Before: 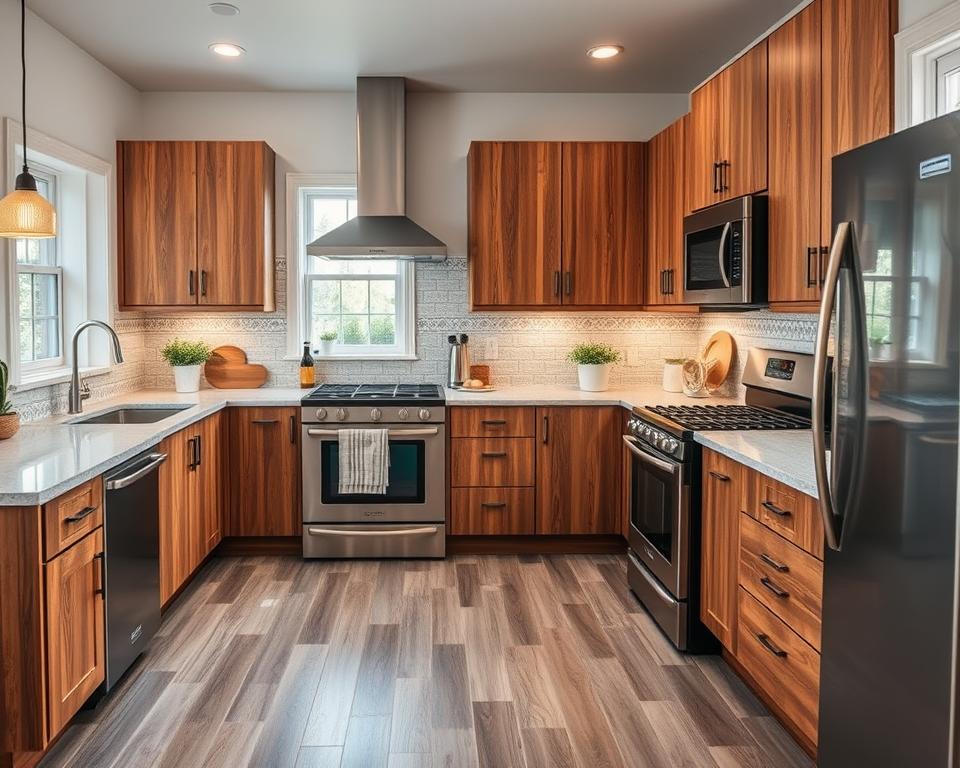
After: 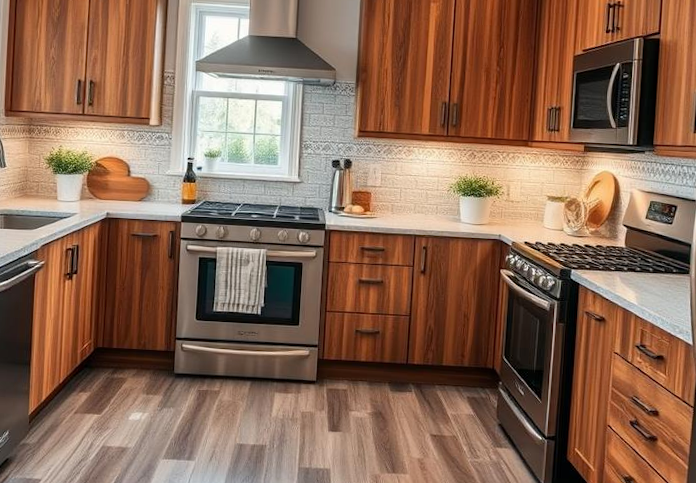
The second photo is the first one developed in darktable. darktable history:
crop and rotate: angle -3.37°, left 9.79%, top 20.73%, right 12.42%, bottom 11.82%
exposure: black level correction 0.001, compensate highlight preservation false
